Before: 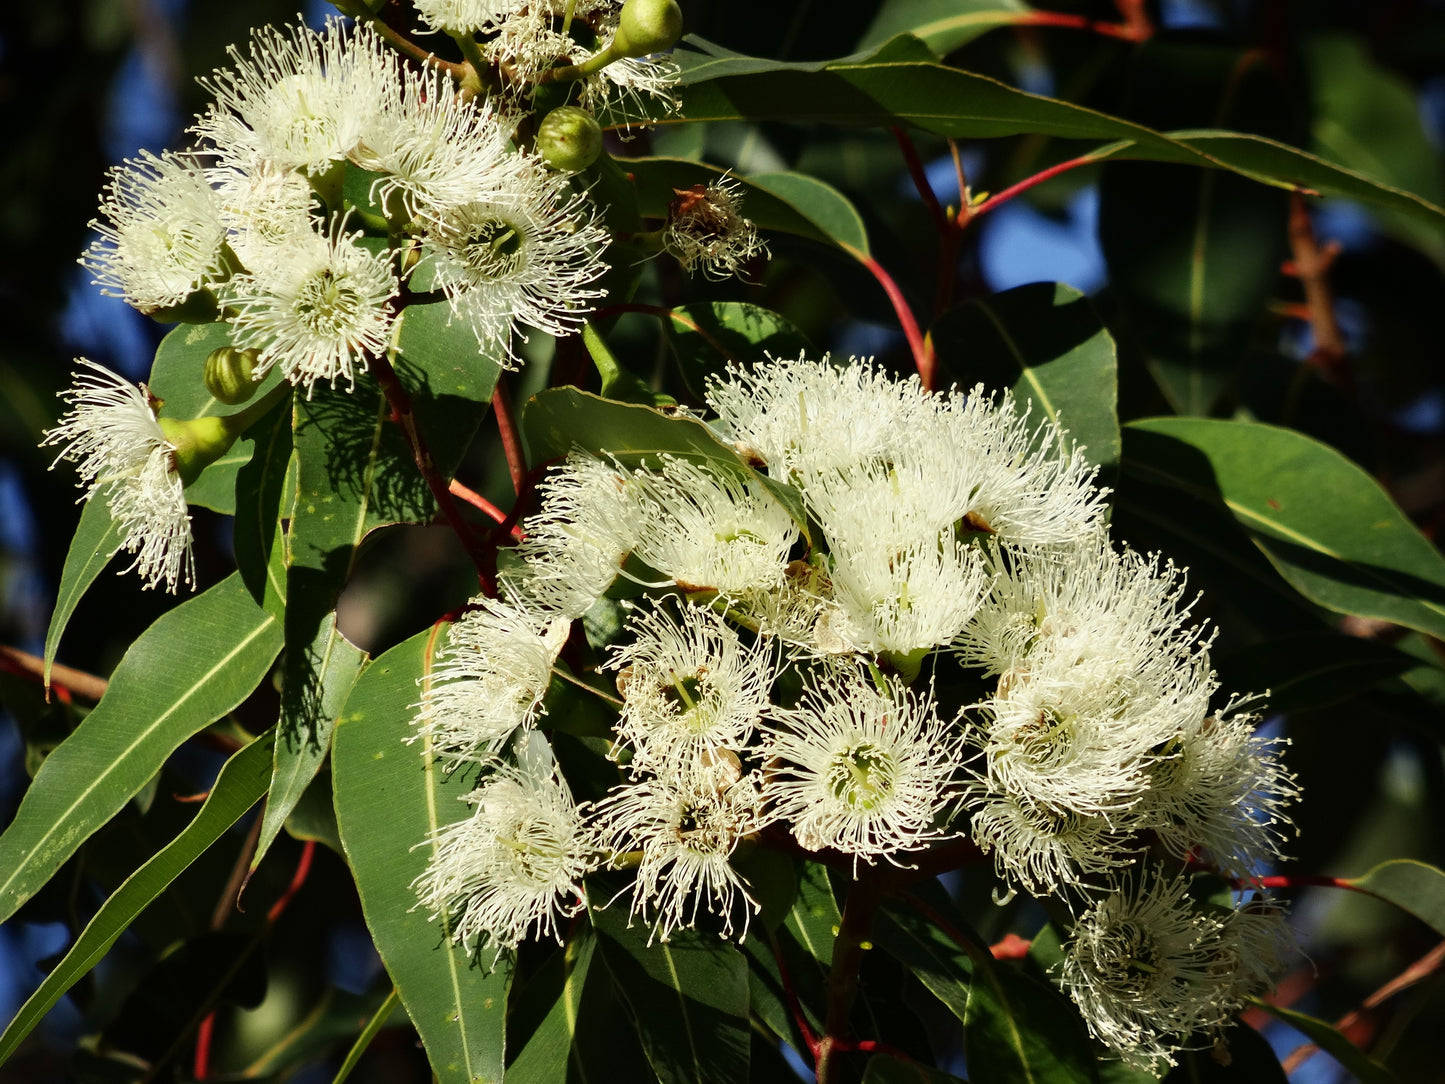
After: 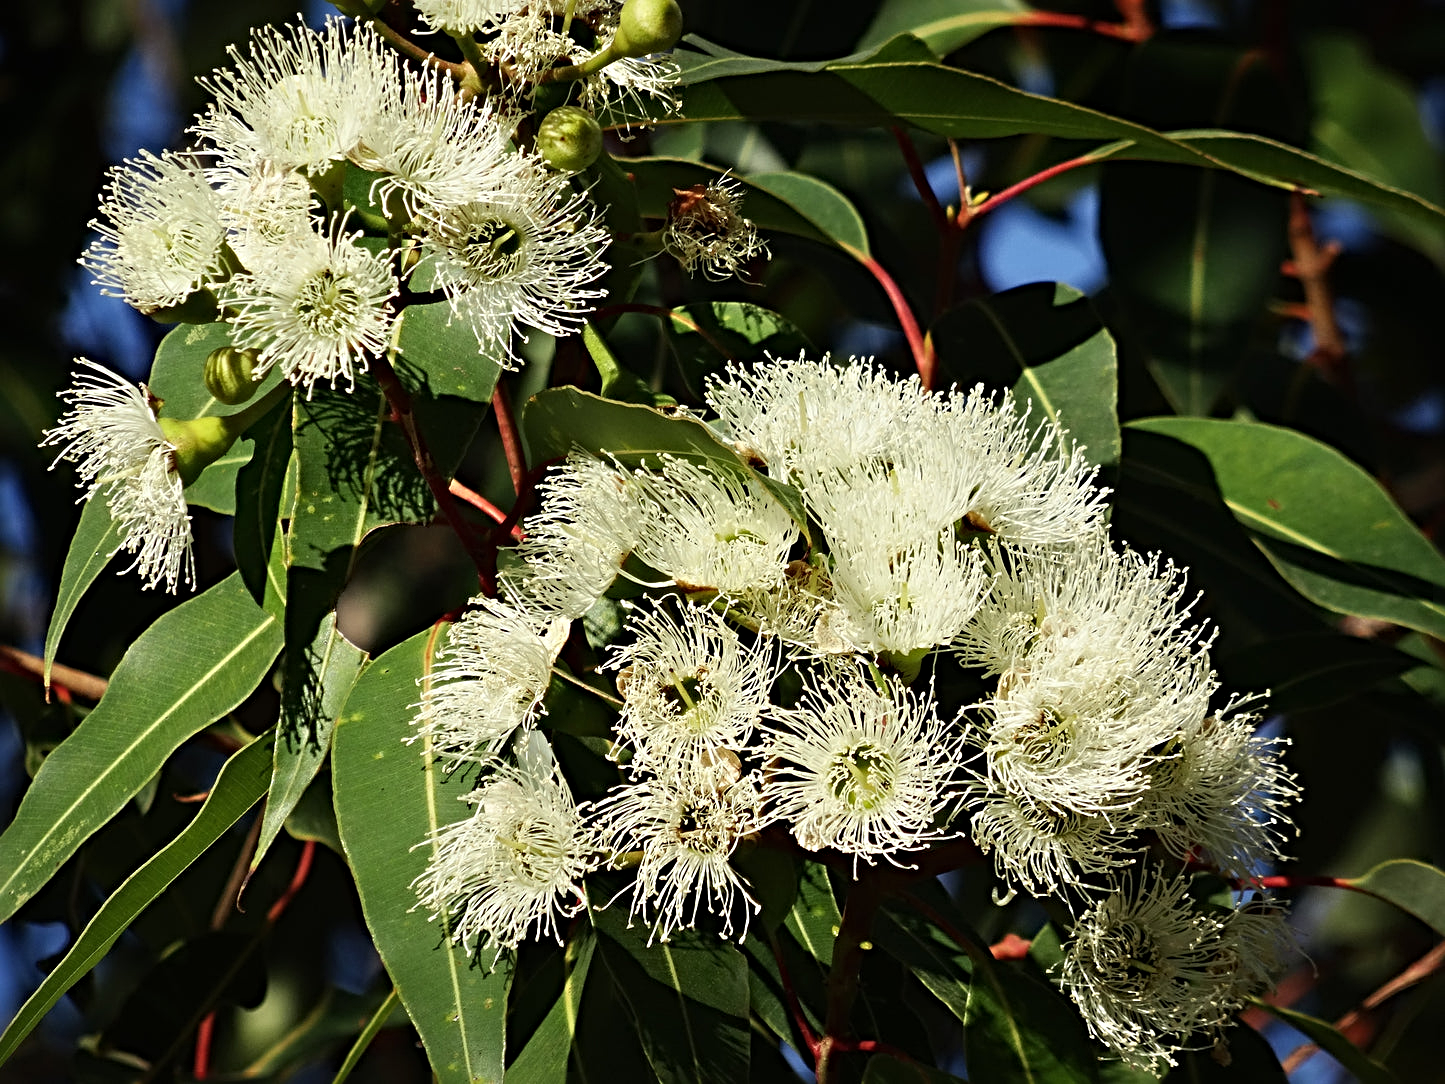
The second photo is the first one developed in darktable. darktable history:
sharpen: radius 4.883
exposure: black level correction 0, compensate exposure bias true, compensate highlight preservation false
